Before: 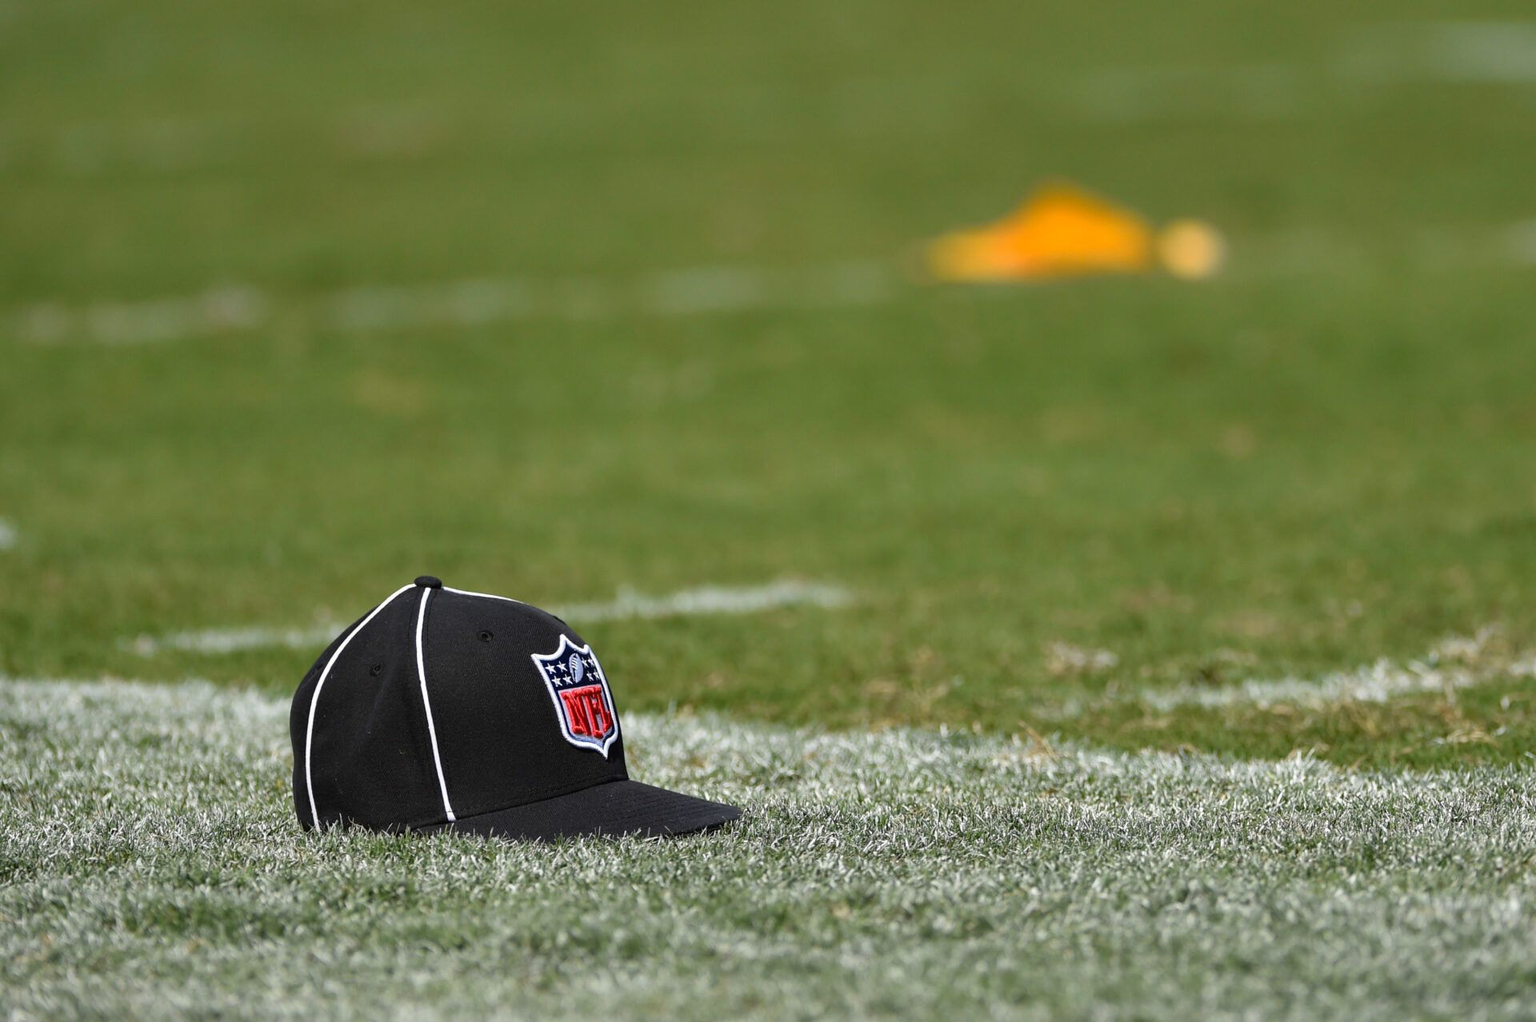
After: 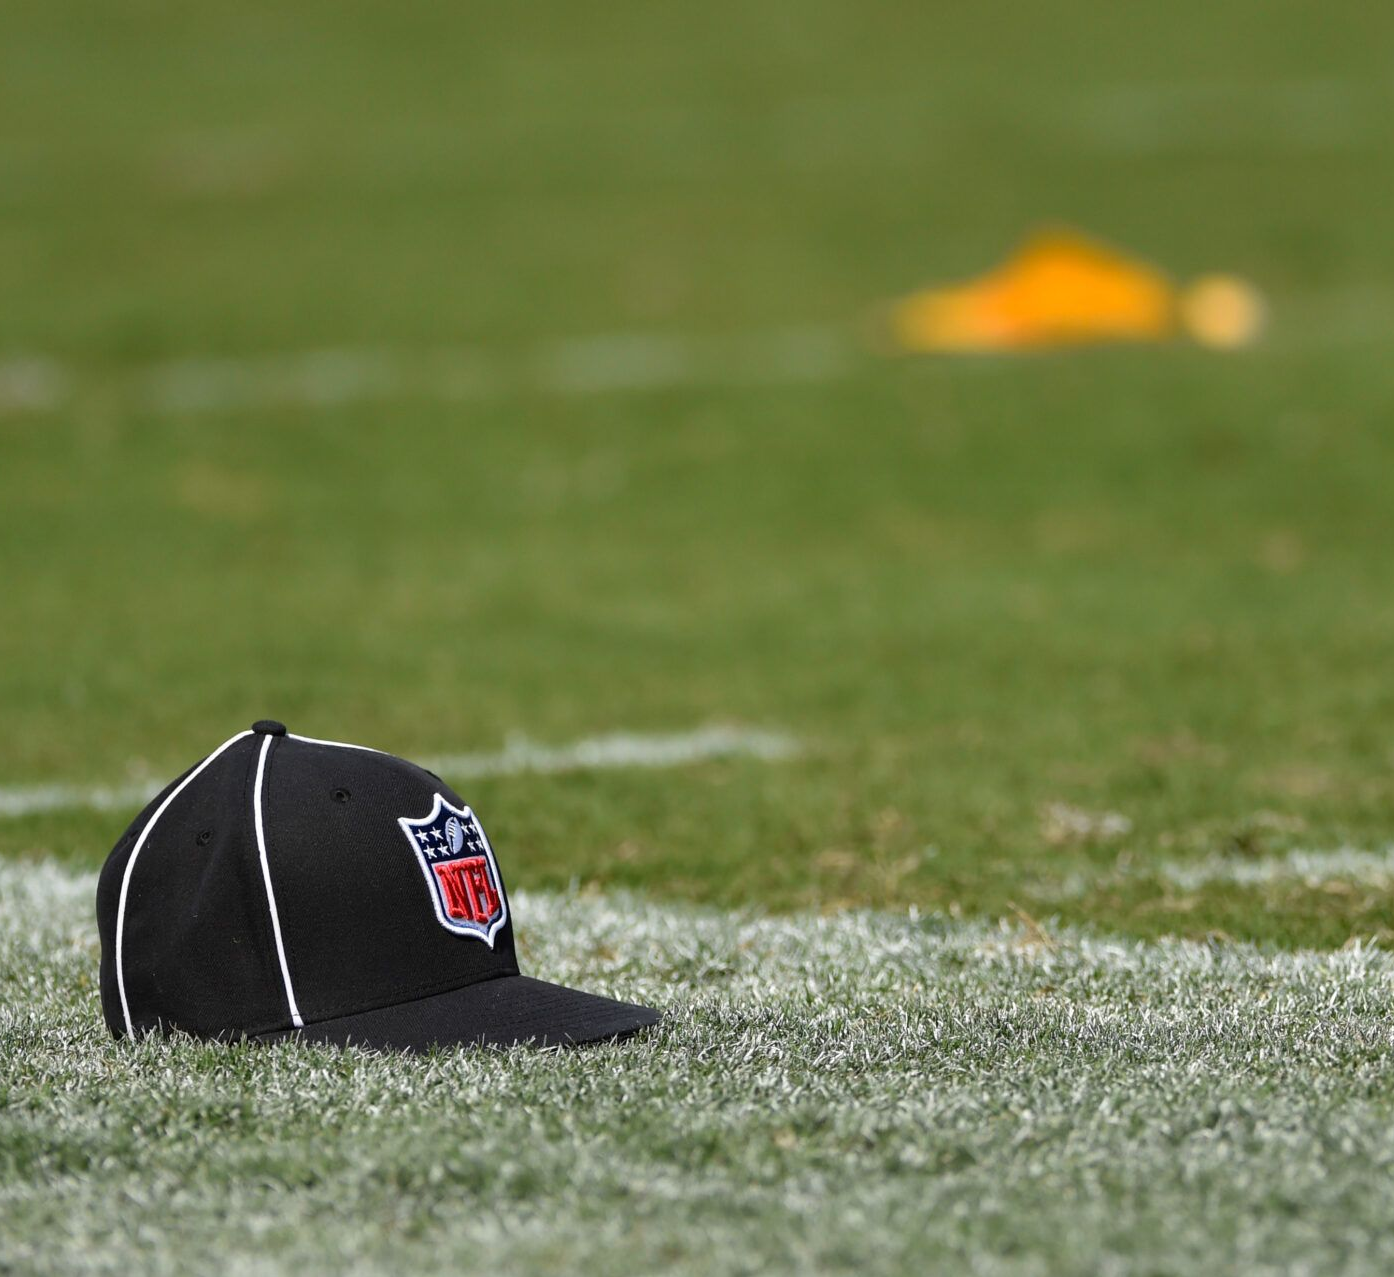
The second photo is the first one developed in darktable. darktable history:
crop: left 13.858%, right 13.487%
